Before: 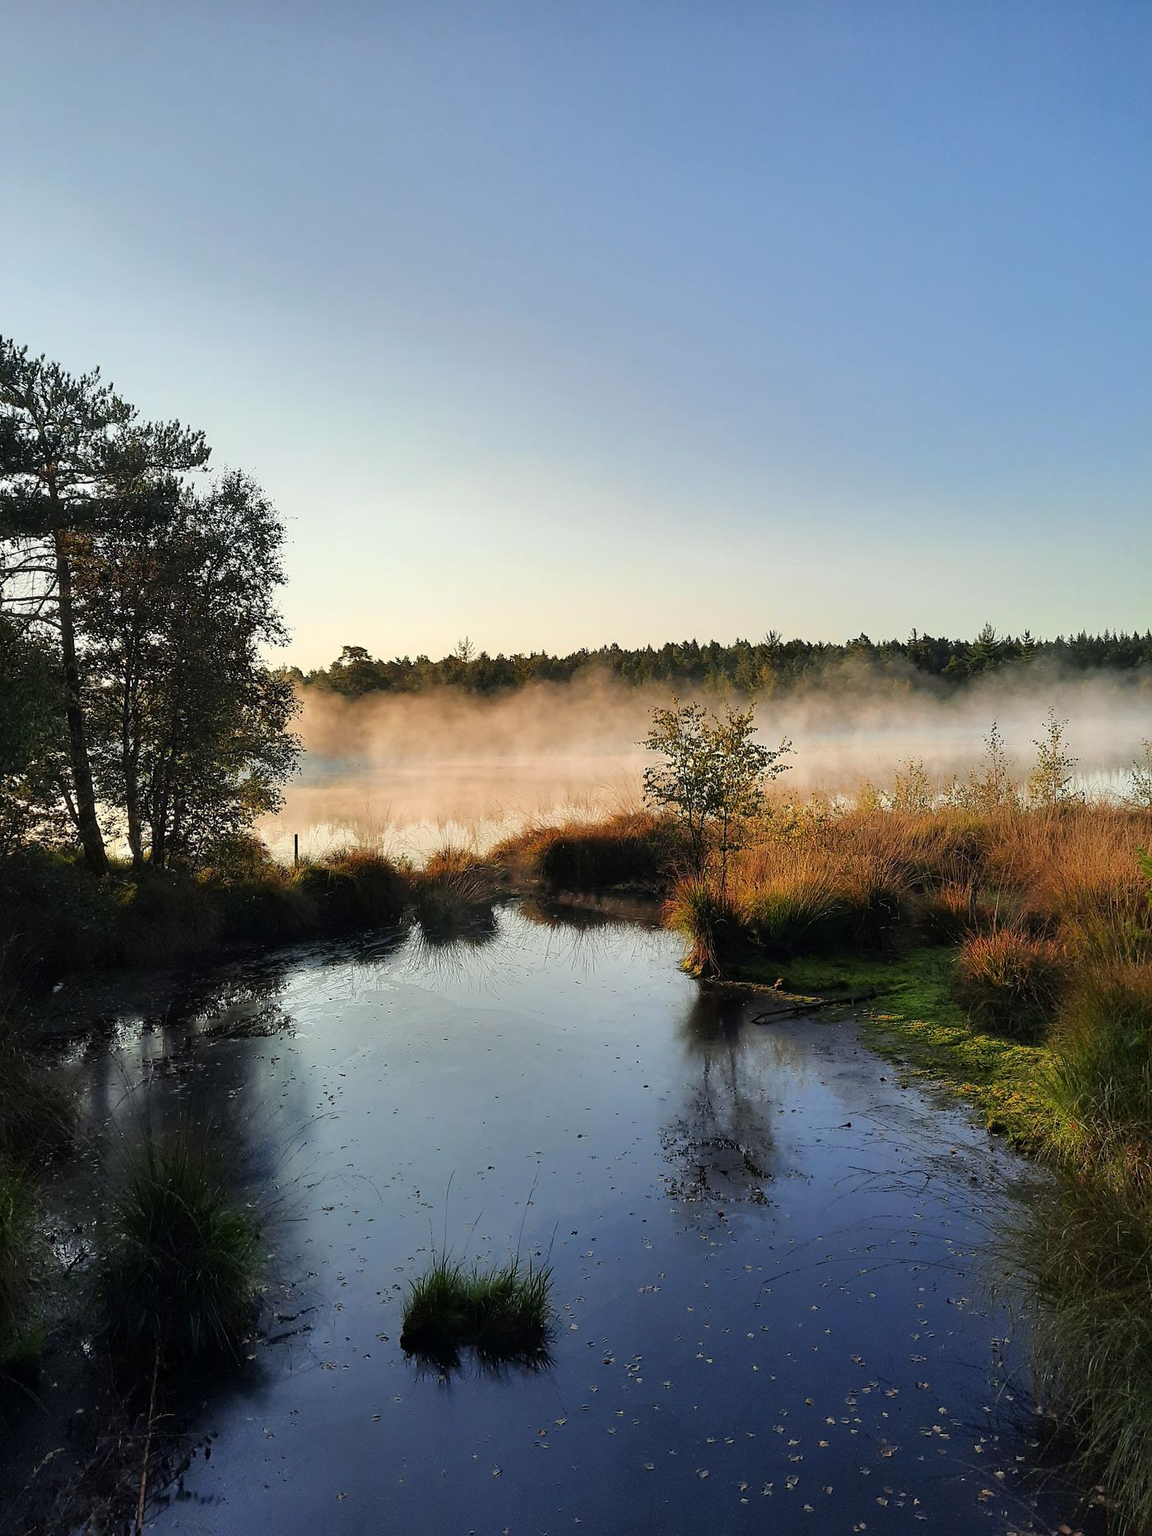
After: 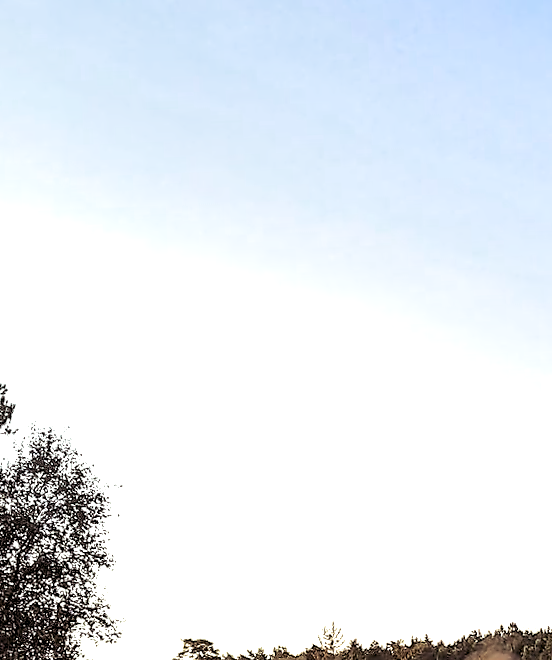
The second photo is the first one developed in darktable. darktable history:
crop: left 15.452%, top 5.459%, right 43.956%, bottom 56.62%
rotate and perspective: rotation -2.12°, lens shift (vertical) 0.009, lens shift (horizontal) -0.008, automatic cropping original format, crop left 0.036, crop right 0.964, crop top 0.05, crop bottom 0.959
split-toning: shadows › saturation 0.24, highlights › hue 54°, highlights › saturation 0.24
contrast equalizer: y [[0.5, 0.5, 0.5, 0.515, 0.749, 0.84], [0.5 ×6], [0.5 ×6], [0, 0, 0, 0.001, 0.067, 0.262], [0 ×6]]
exposure: black level correction 0.008, exposure 0.979 EV, compensate highlight preservation false
